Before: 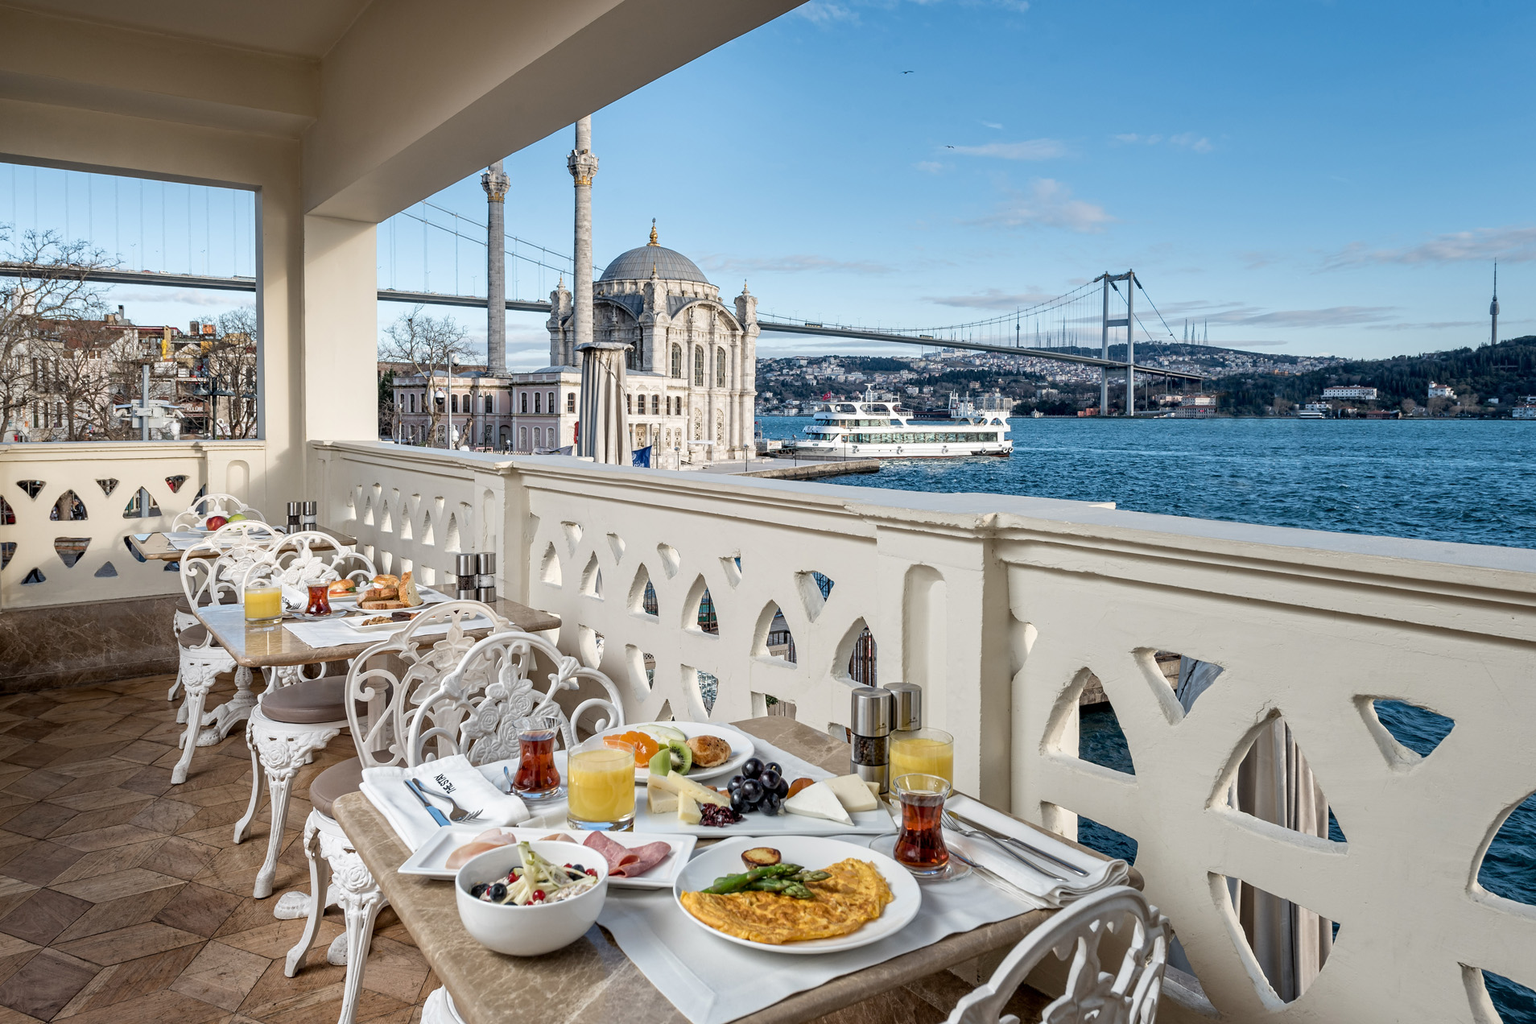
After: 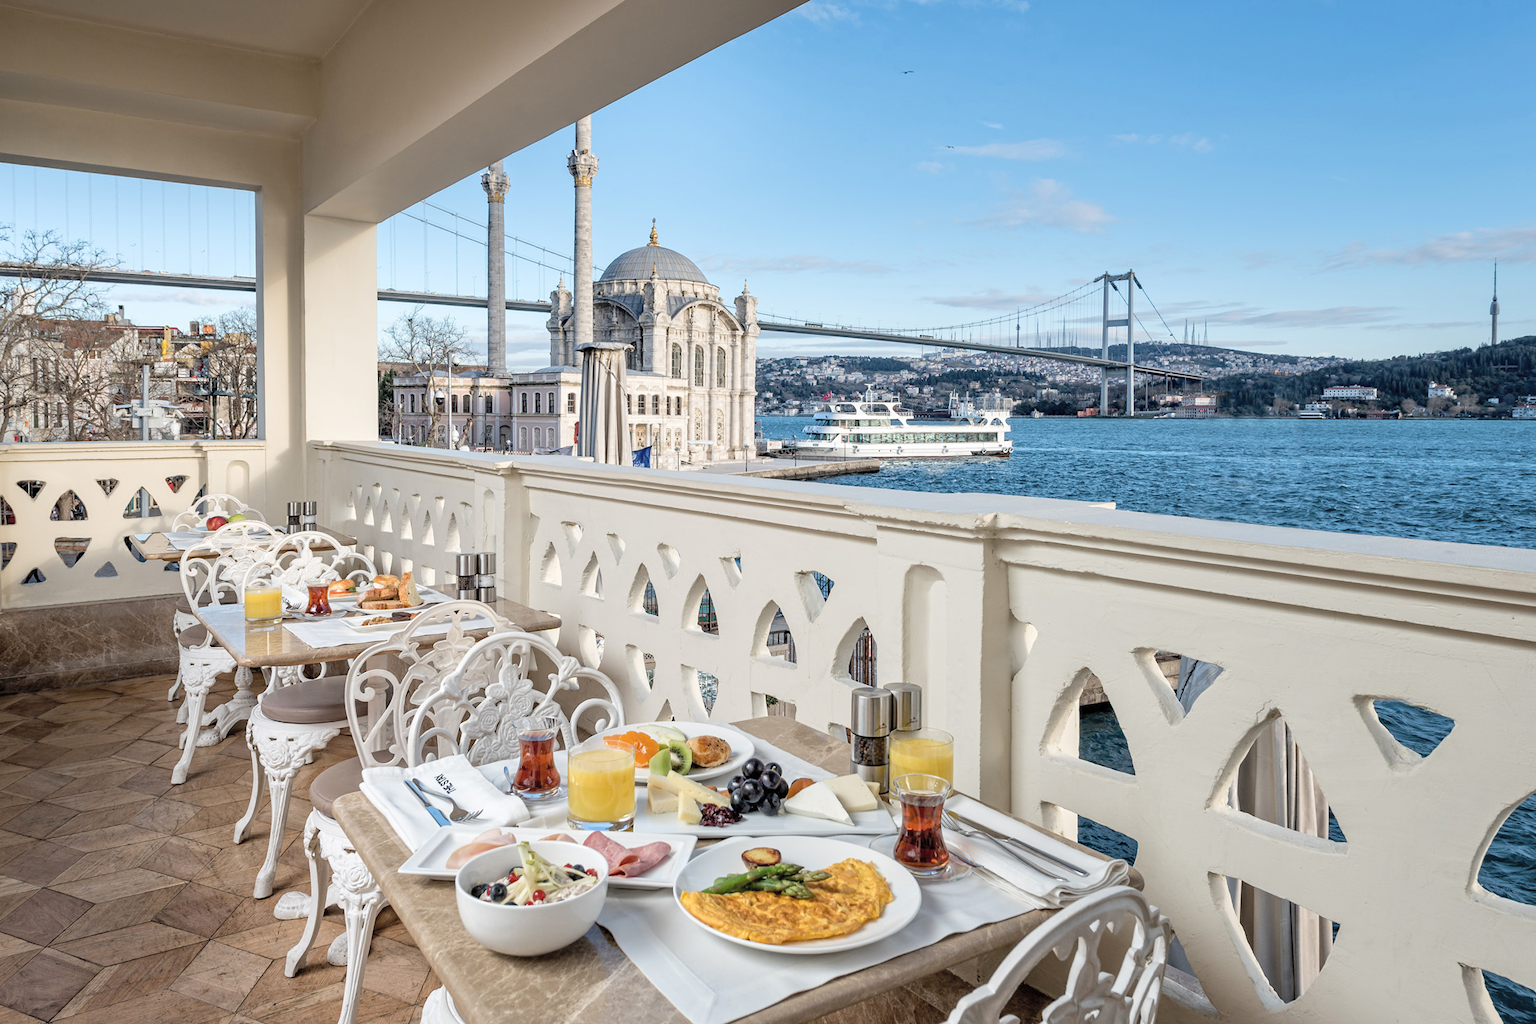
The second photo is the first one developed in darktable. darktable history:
contrast brightness saturation: brightness 0.151
